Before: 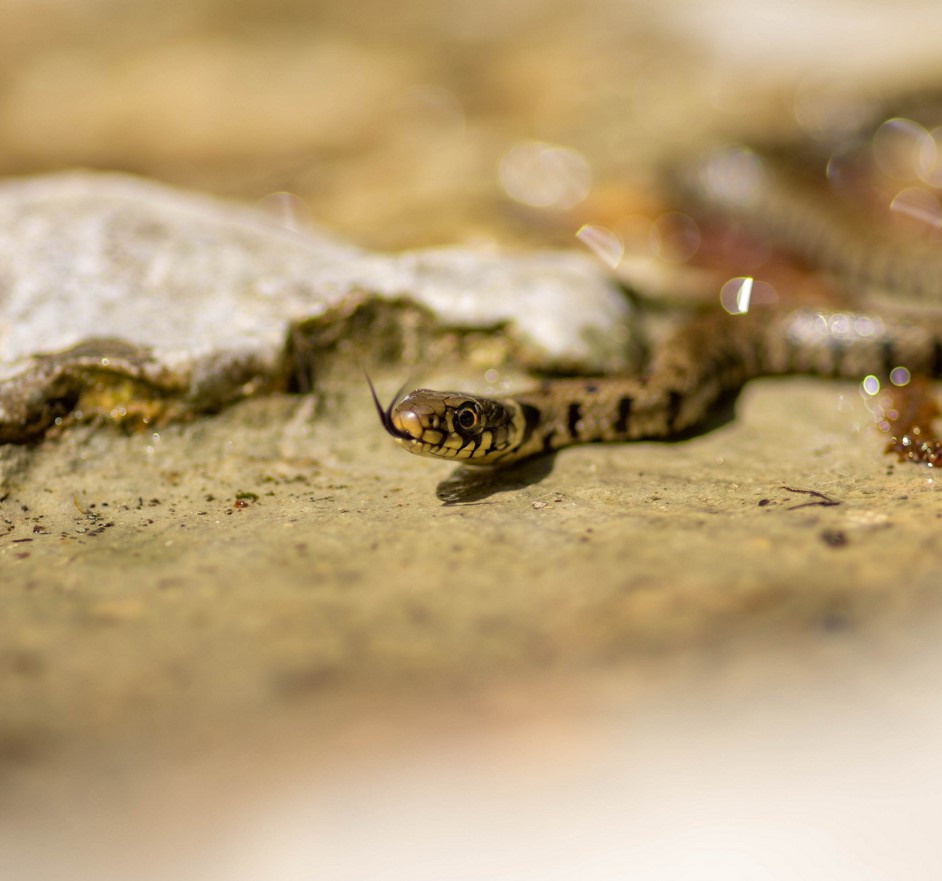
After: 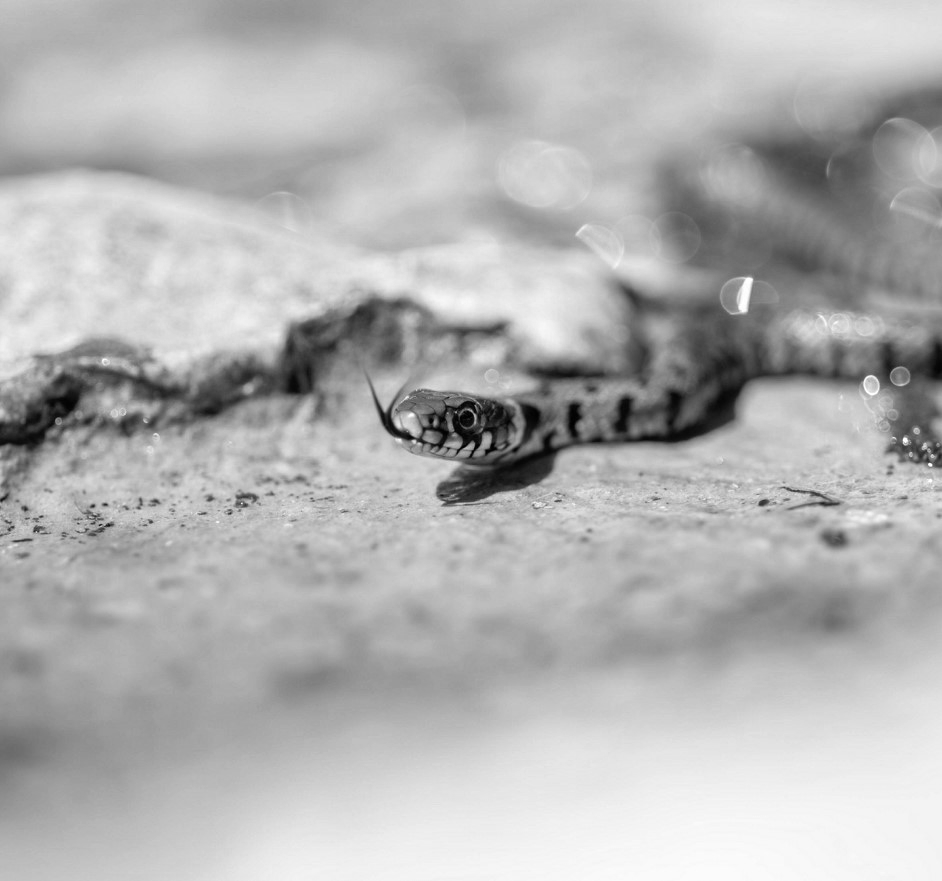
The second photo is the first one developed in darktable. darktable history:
color zones: curves: ch0 [(0, 0.6) (0.129, 0.585) (0.193, 0.596) (0.429, 0.5) (0.571, 0.5) (0.714, 0.5) (0.857, 0.5) (1, 0.6)]; ch1 [(0, 0.453) (0.112, 0.245) (0.213, 0.252) (0.429, 0.233) (0.571, 0.231) (0.683, 0.242) (0.857, 0.296) (1, 0.453)]
monochrome: a -4.13, b 5.16, size 1
